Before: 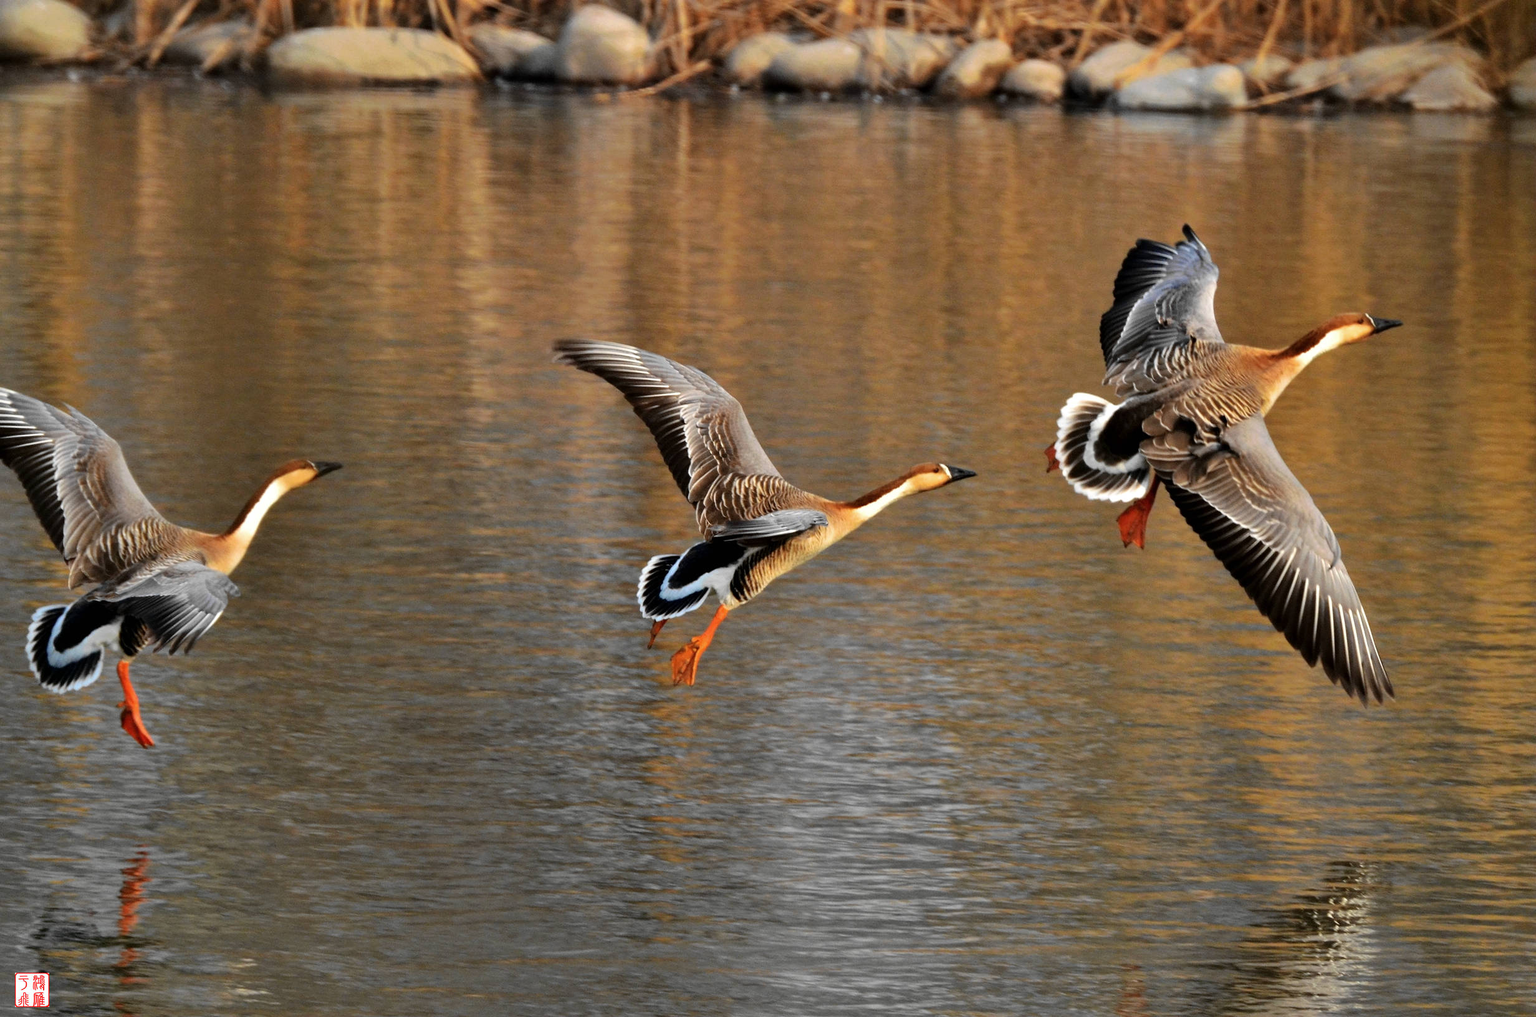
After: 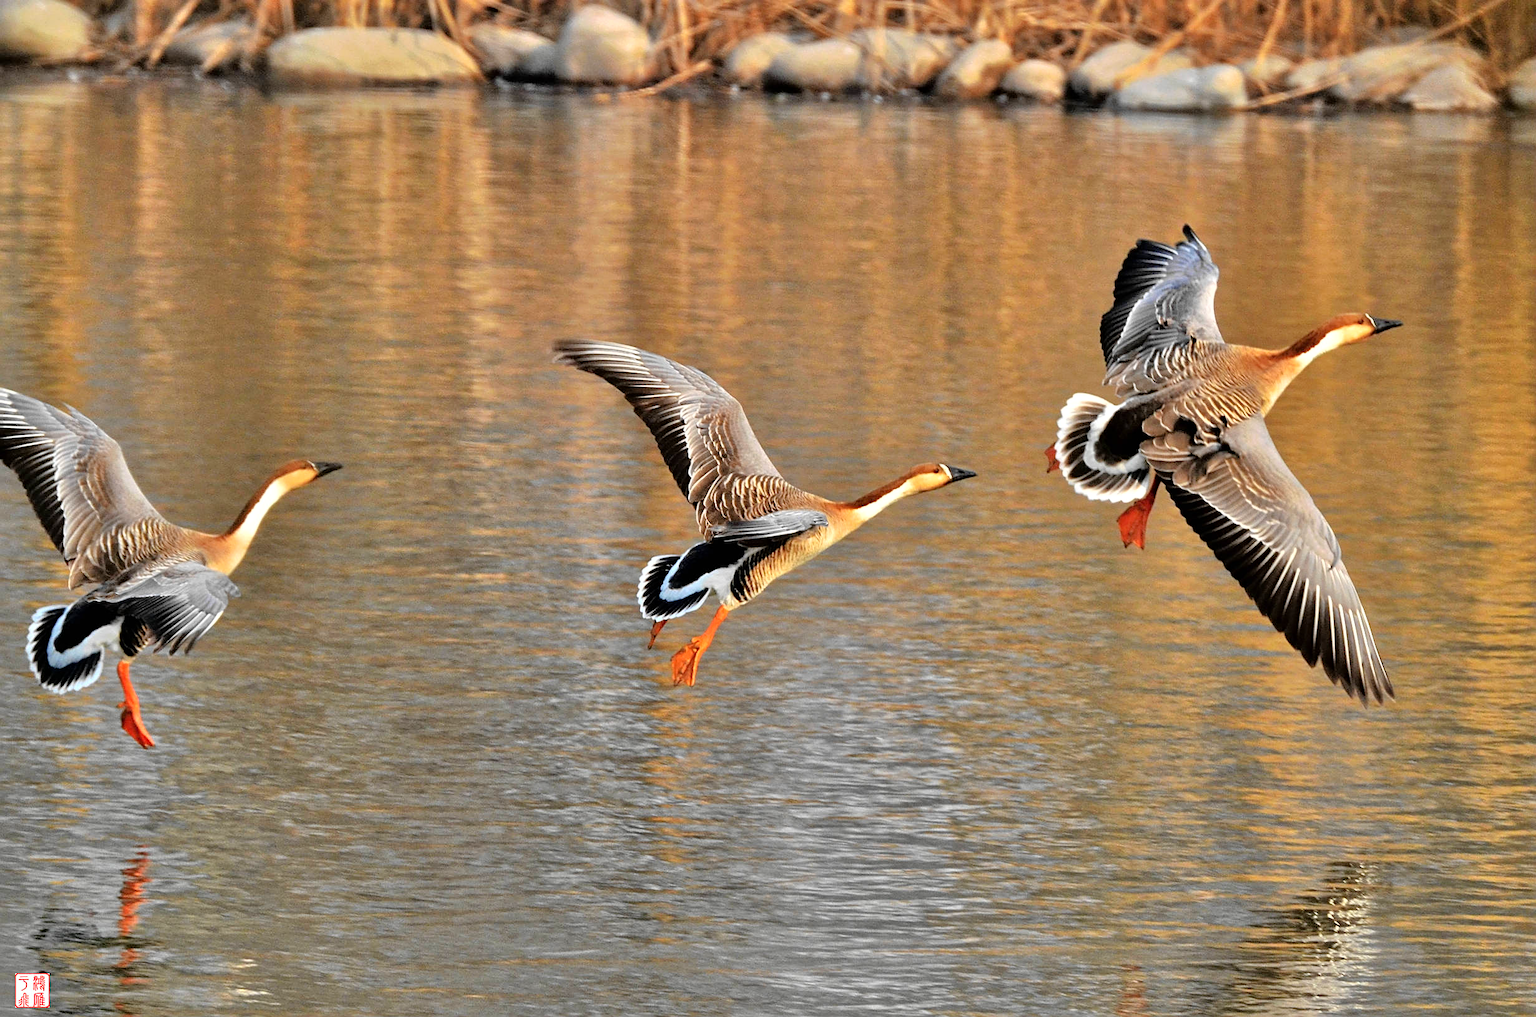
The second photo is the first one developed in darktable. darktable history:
shadows and highlights: shadows 40, highlights -54, highlights color adjustment 46%, low approximation 0.01, soften with gaussian
tone equalizer: -7 EV 0.15 EV, -6 EV 0.6 EV, -5 EV 1.15 EV, -4 EV 1.33 EV, -3 EV 1.15 EV, -2 EV 0.6 EV, -1 EV 0.15 EV, mask exposure compensation -0.5 EV
sharpen: on, module defaults
